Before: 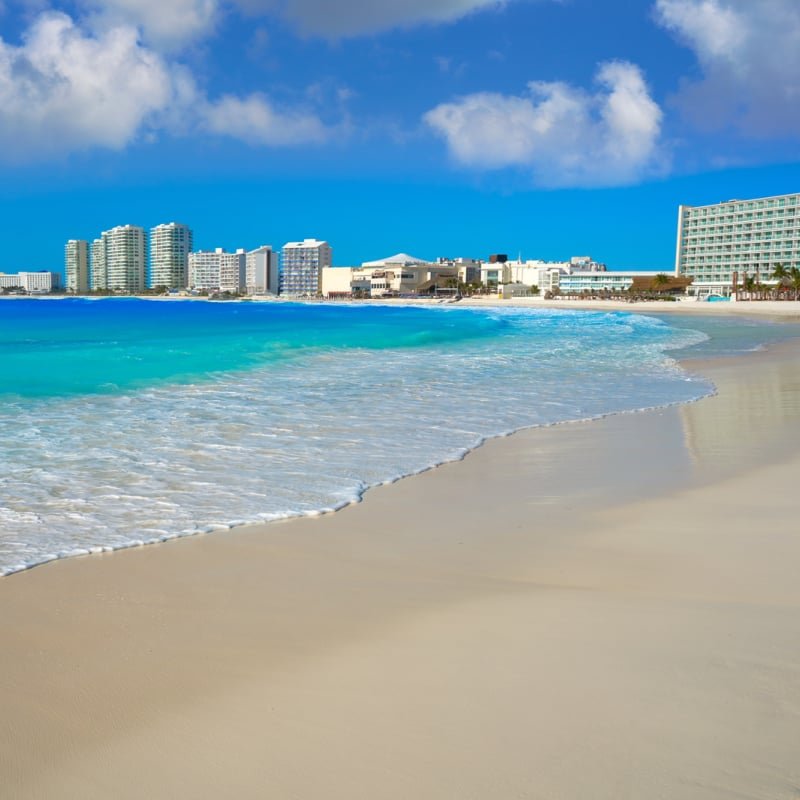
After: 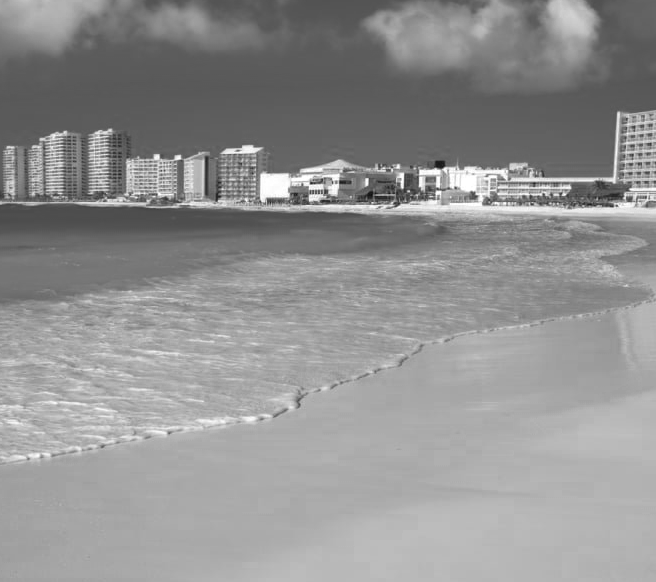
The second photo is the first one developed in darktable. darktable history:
color zones: curves: ch0 [(0.002, 0.593) (0.143, 0.417) (0.285, 0.541) (0.455, 0.289) (0.608, 0.327) (0.727, 0.283) (0.869, 0.571) (1, 0.603)]; ch1 [(0, 0) (0.143, 0) (0.286, 0) (0.429, 0) (0.571, 0) (0.714, 0) (0.857, 0)]
crop: left 7.856%, top 11.836%, right 10.12%, bottom 15.387%
